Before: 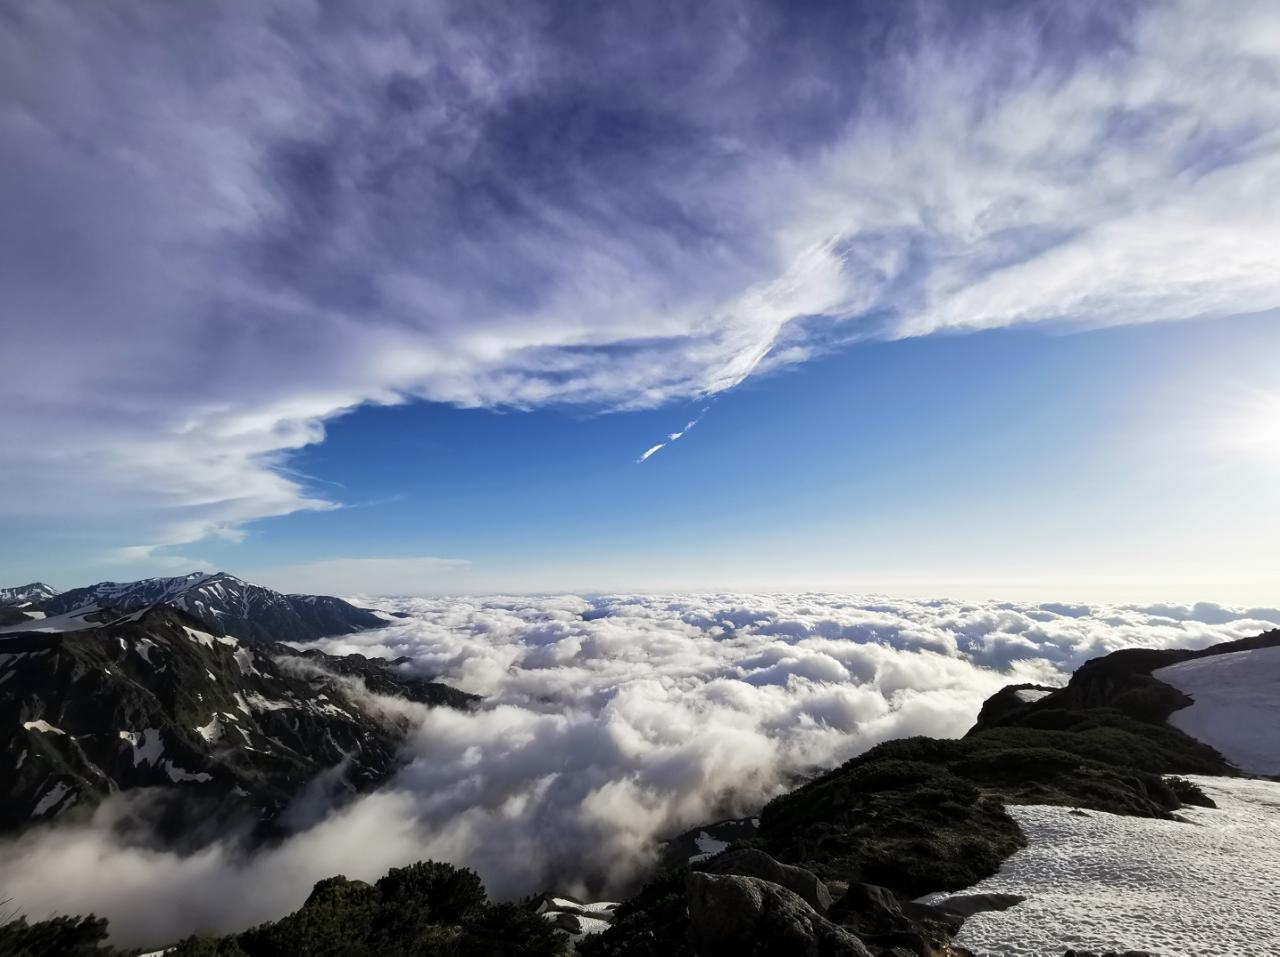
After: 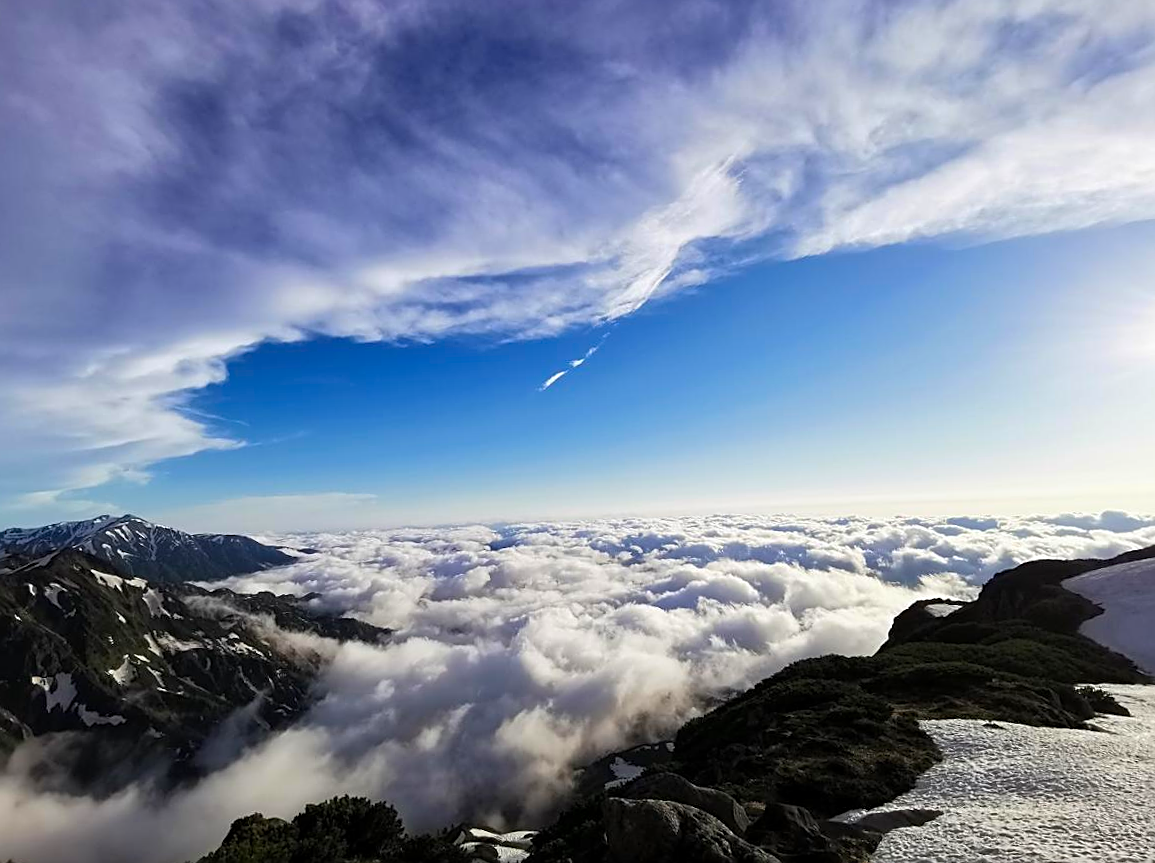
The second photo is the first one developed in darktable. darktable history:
crop and rotate: angle 1.96°, left 5.673%, top 5.673%
color balance rgb: perceptual saturation grading › global saturation 25%, global vibrance 20%
sharpen: on, module defaults
